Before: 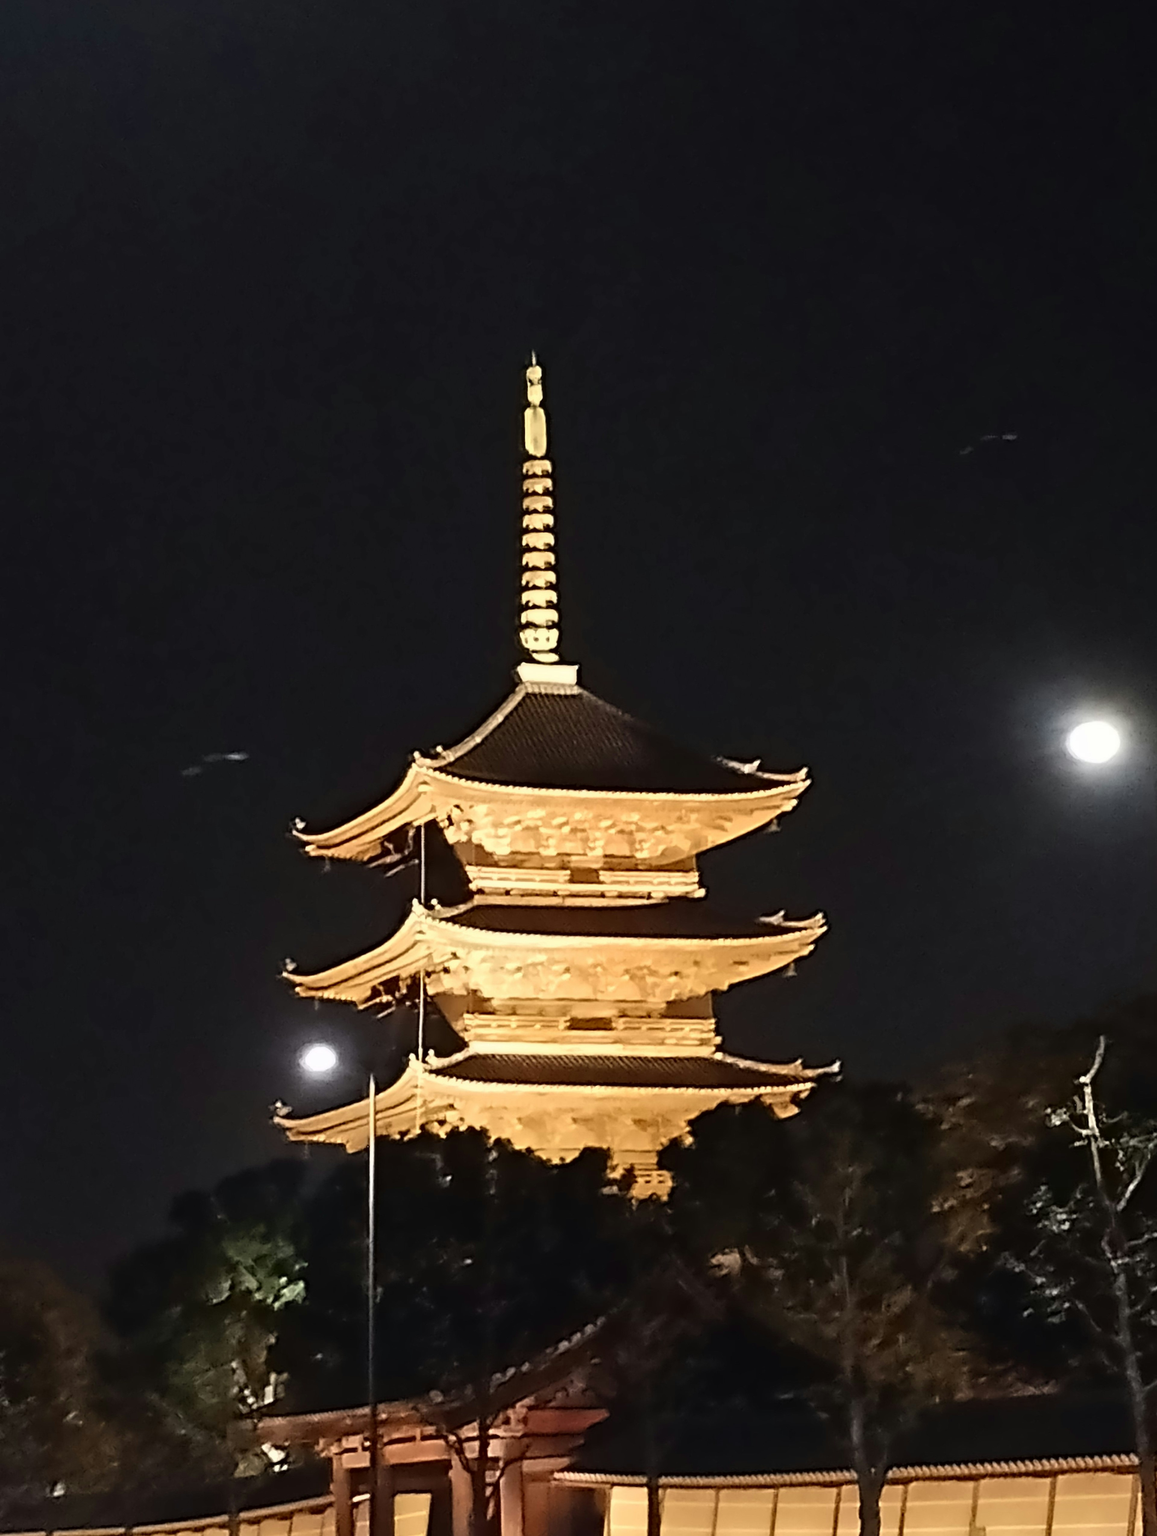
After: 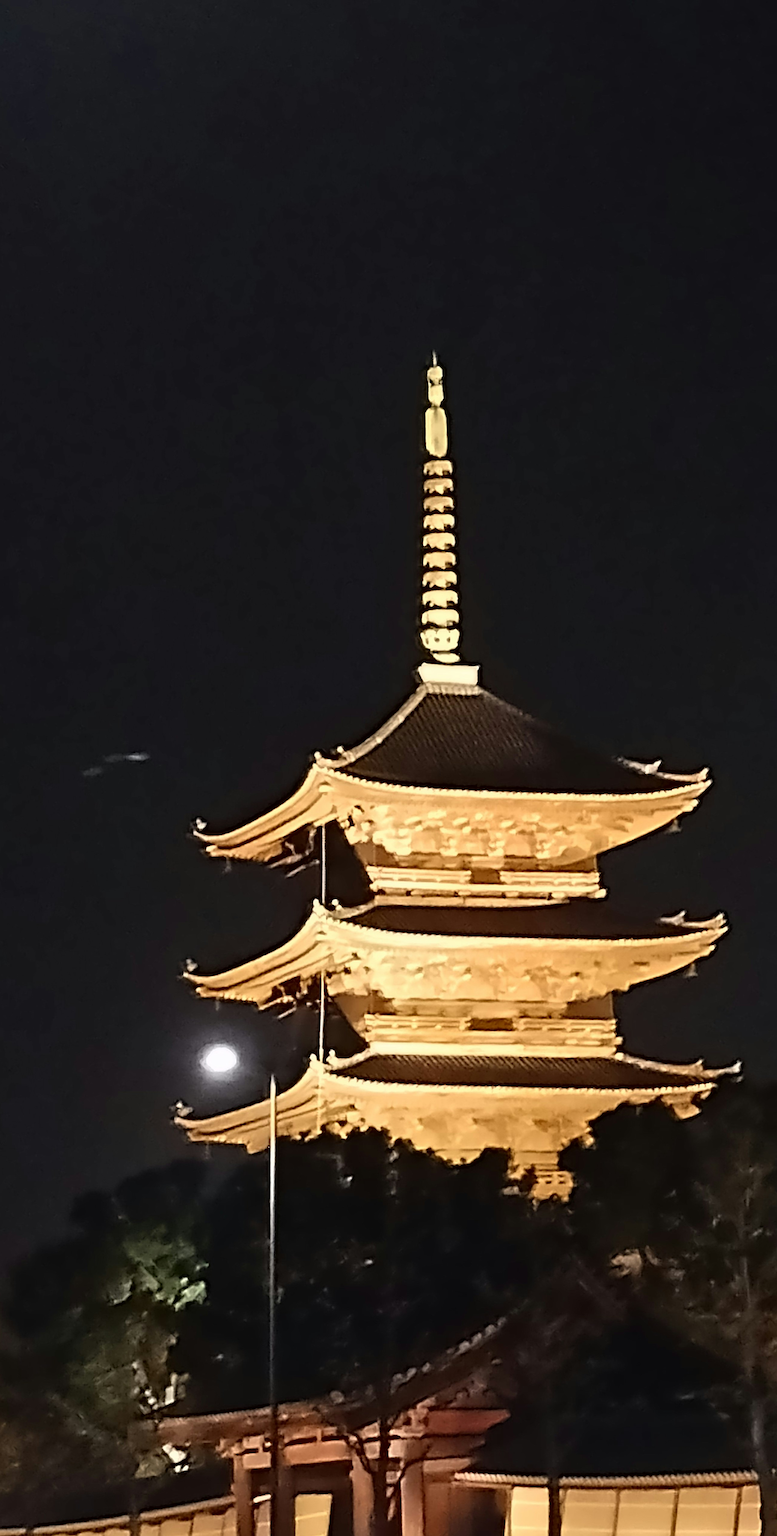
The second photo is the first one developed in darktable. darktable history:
crop and rotate: left 8.615%, right 24.184%
sharpen: on, module defaults
